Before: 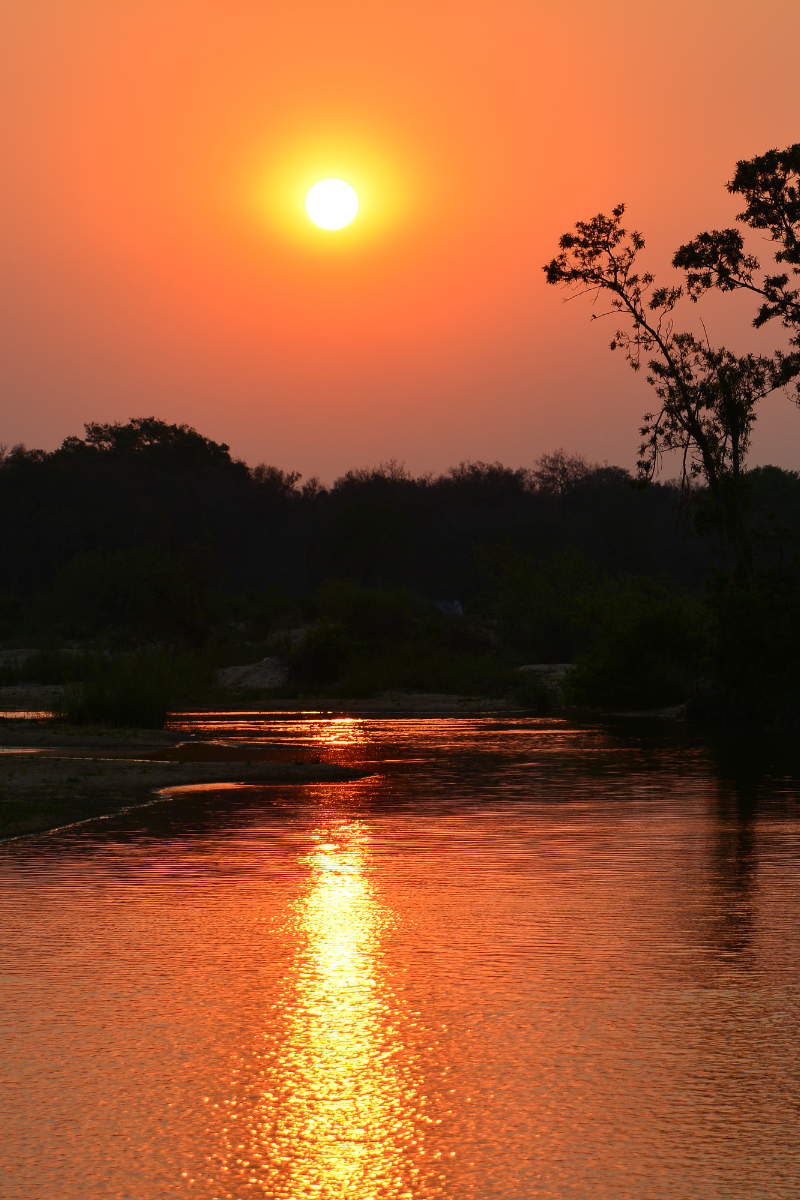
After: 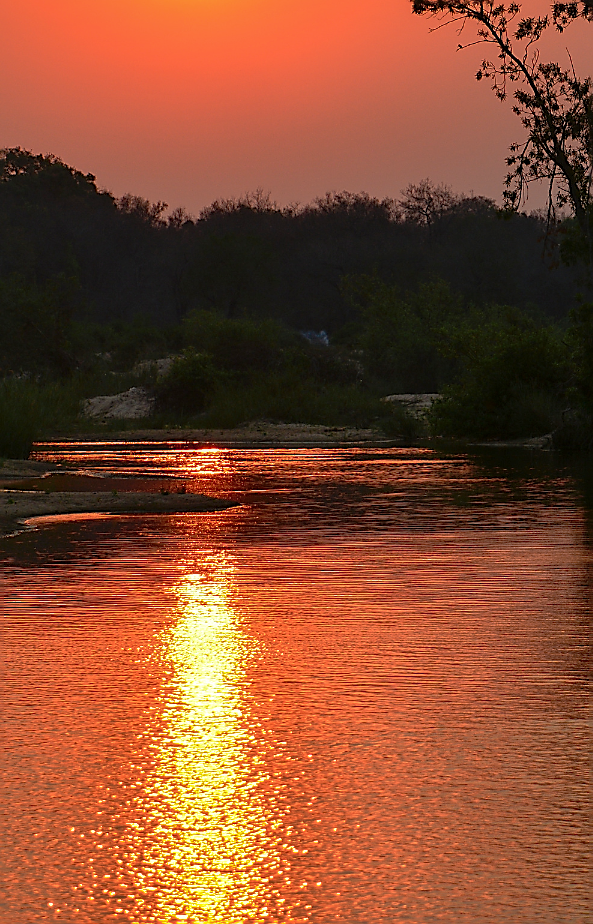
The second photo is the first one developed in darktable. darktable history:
shadows and highlights: on, module defaults
sharpen: radius 1.421, amount 1.26, threshold 0.778
local contrast: on, module defaults
tone curve: curves: ch0 [(0, 0) (0.15, 0.17) (0.452, 0.437) (0.611, 0.588) (0.751, 0.749) (1, 1)]; ch1 [(0, 0) (0.325, 0.327) (0.412, 0.45) (0.453, 0.484) (0.5, 0.499) (0.541, 0.55) (0.617, 0.612) (0.695, 0.697) (1, 1)]; ch2 [(0, 0) (0.386, 0.397) (0.452, 0.459) (0.505, 0.498) (0.524, 0.547) (0.574, 0.566) (0.633, 0.641) (1, 1)], preserve colors none
crop: left 16.865%, top 22.572%, right 8.916%
